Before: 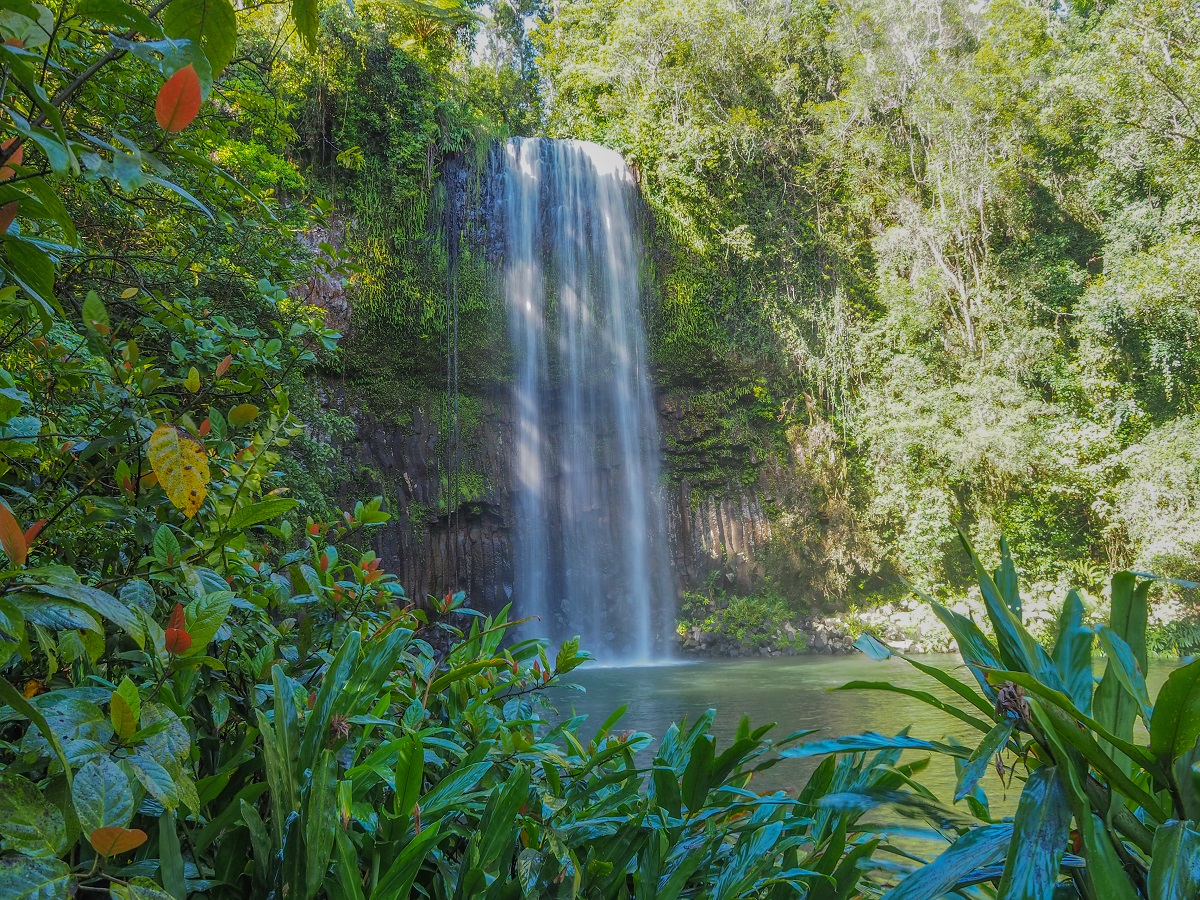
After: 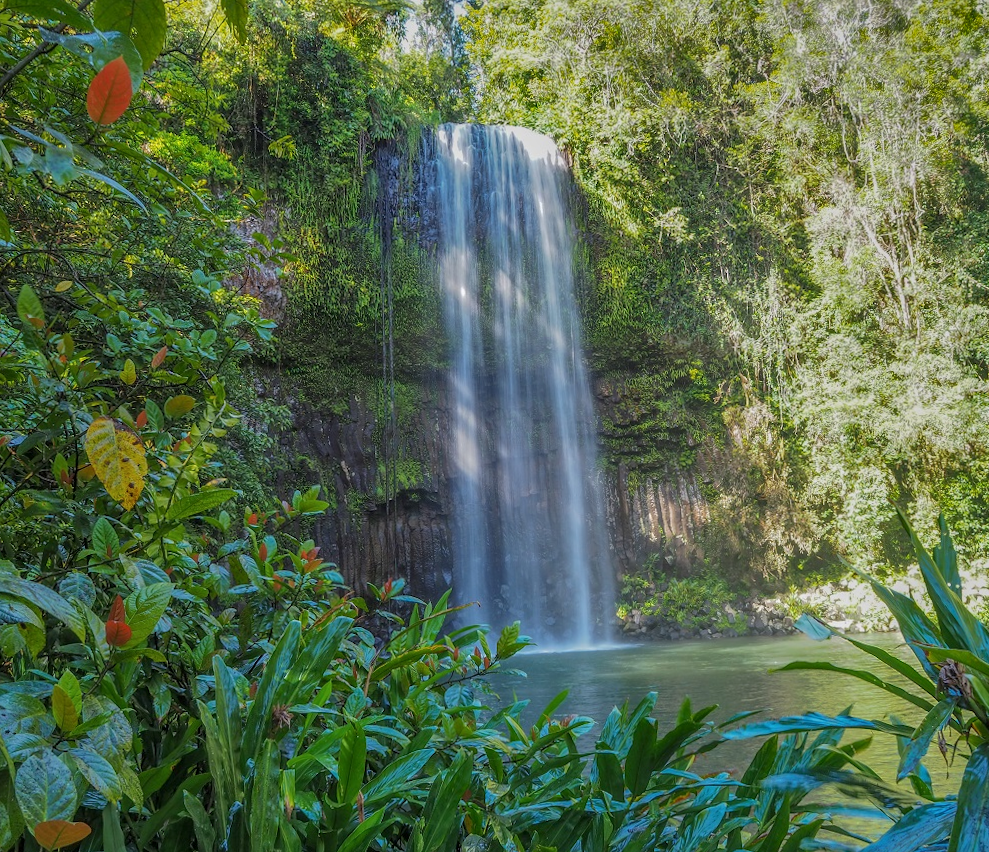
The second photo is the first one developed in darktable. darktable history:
local contrast: highlights 100%, shadows 100%, detail 120%, midtone range 0.2
shadows and highlights: shadows 20.91, highlights -82.73, soften with gaussian
crop and rotate: angle 1°, left 4.281%, top 0.642%, right 11.383%, bottom 2.486%
